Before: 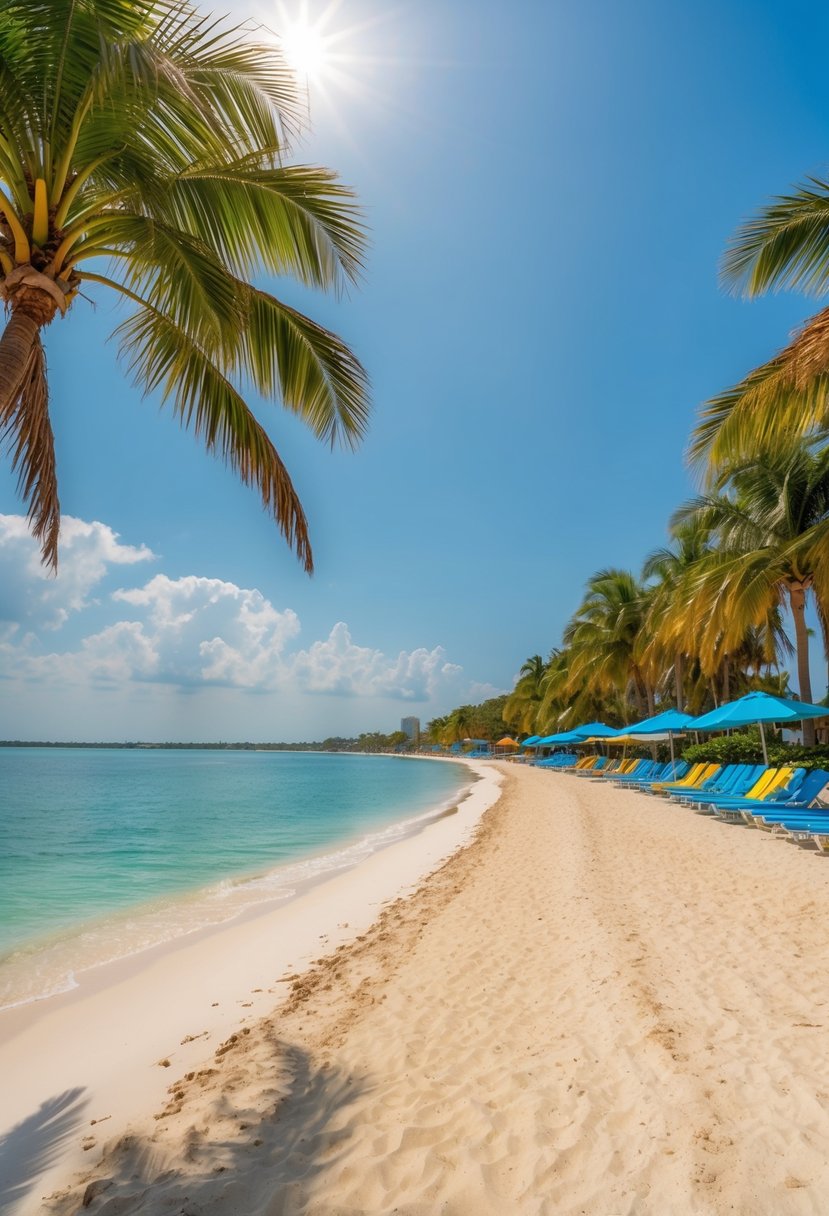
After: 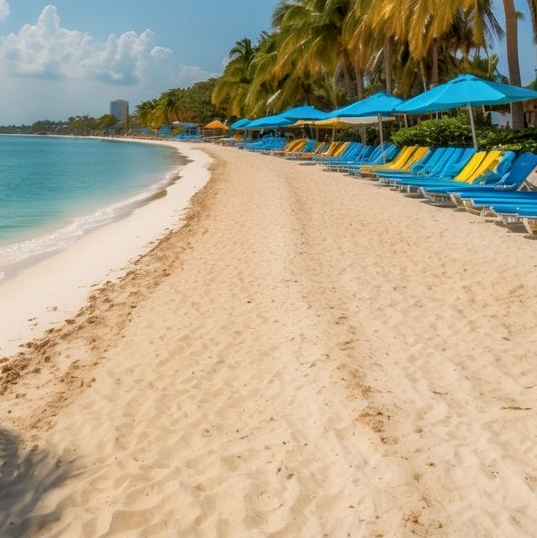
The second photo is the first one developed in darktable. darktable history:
local contrast: on, module defaults
crop and rotate: left 35.14%, top 50.784%, bottom 4.945%
